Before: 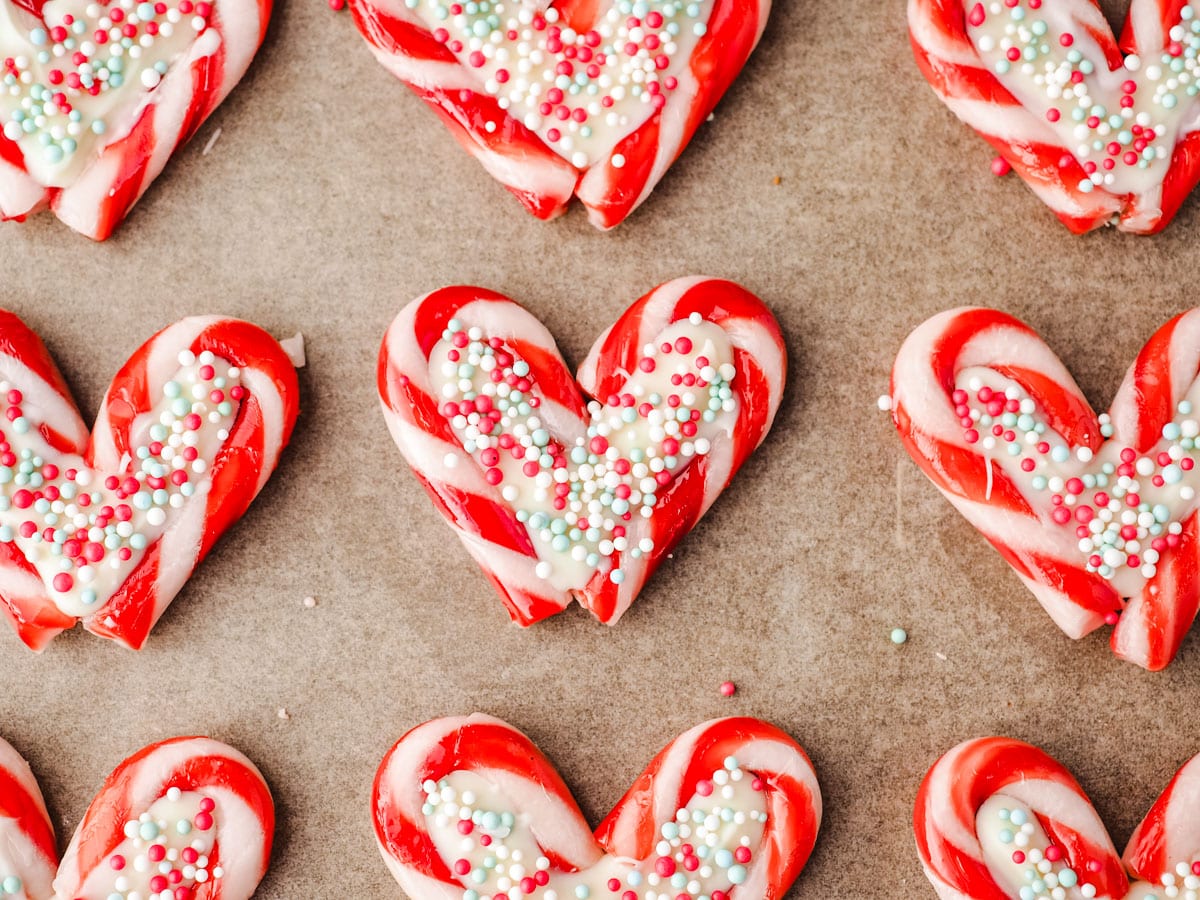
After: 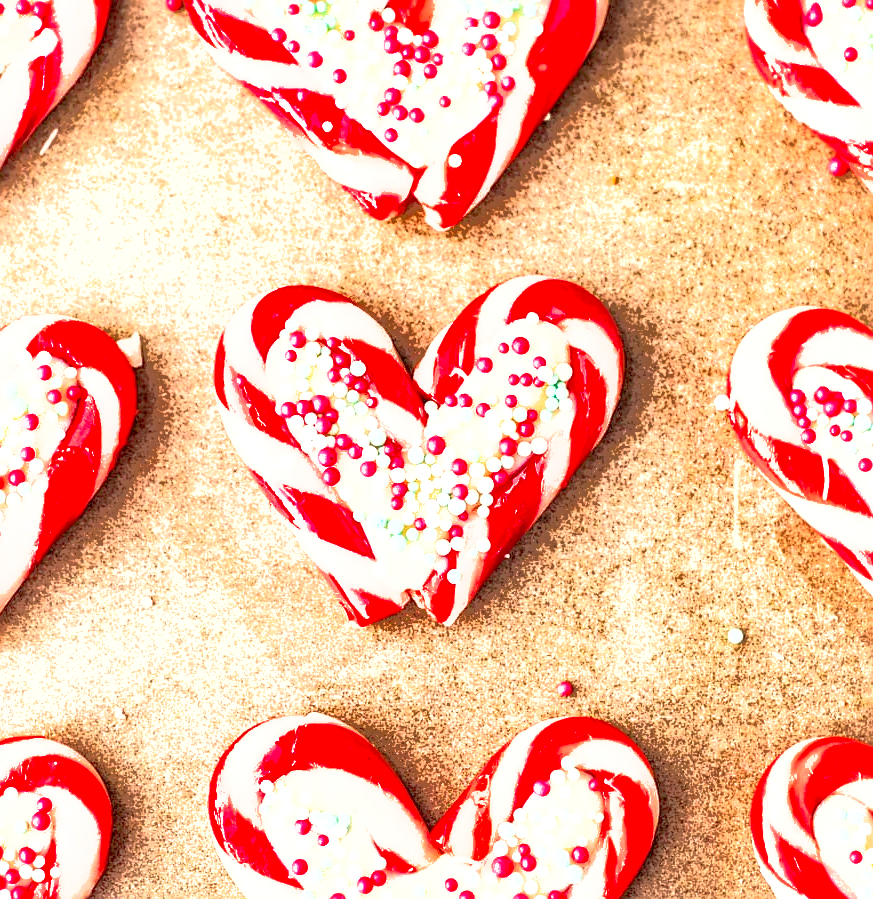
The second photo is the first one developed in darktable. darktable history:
crop: left 13.639%, top 0%, right 13.454%
sharpen: on, module defaults
tone curve: curves: ch0 [(0, 0.013) (0.054, 0.018) (0.205, 0.191) (0.289, 0.292) (0.39, 0.424) (0.493, 0.551) (0.647, 0.752) (0.778, 0.895) (1, 0.998)]; ch1 [(0, 0) (0.385, 0.343) (0.439, 0.415) (0.494, 0.495) (0.501, 0.501) (0.51, 0.509) (0.54, 0.546) (0.586, 0.606) (0.66, 0.701) (0.783, 0.804) (1, 1)]; ch2 [(0, 0) (0.32, 0.281) (0.403, 0.399) (0.441, 0.428) (0.47, 0.469) (0.498, 0.496) (0.524, 0.538) (0.566, 0.579) (0.633, 0.665) (0.7, 0.711) (1, 1)], color space Lab, independent channels, preserve colors none
local contrast: on, module defaults
exposure: black level correction 0.001, exposure 1.845 EV, compensate exposure bias true, compensate highlight preservation false
shadows and highlights: shadows 58.86, highlights -59.74
